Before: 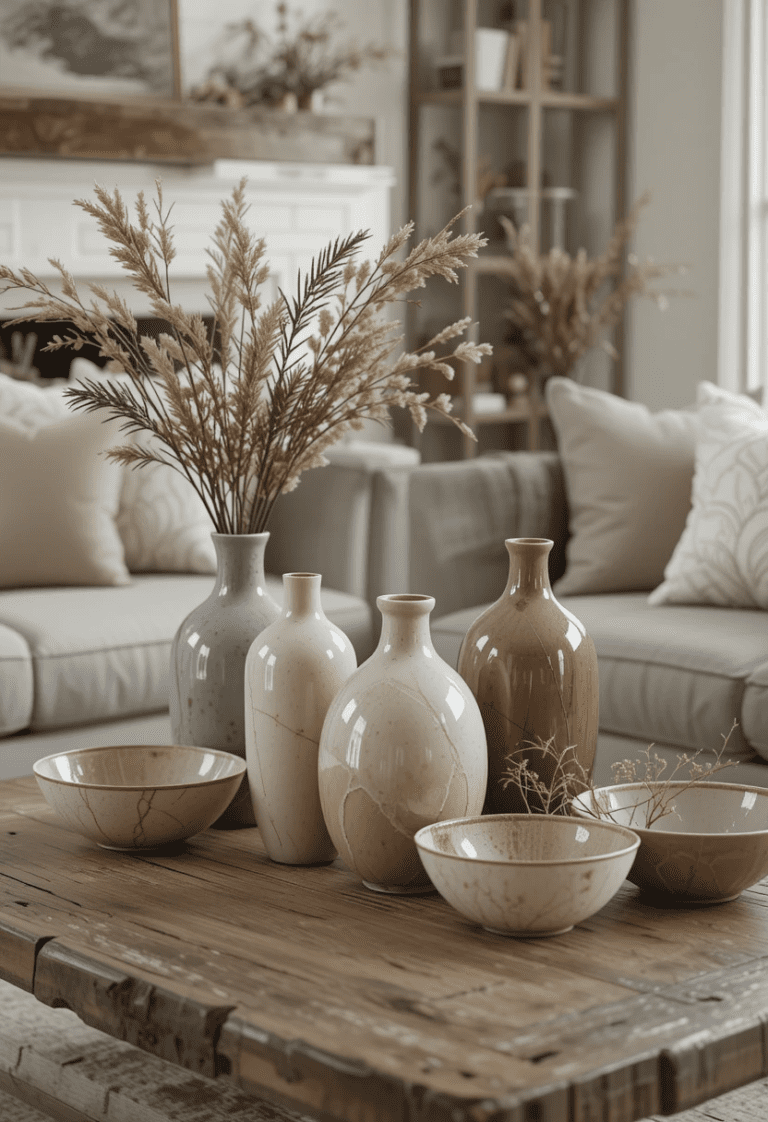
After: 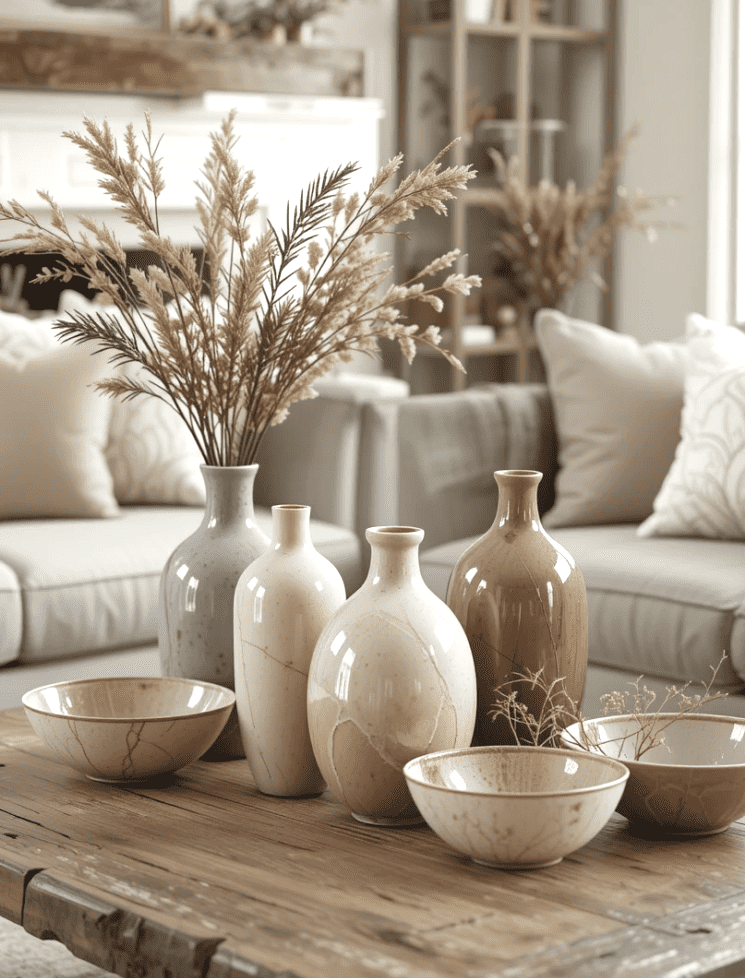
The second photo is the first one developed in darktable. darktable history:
crop: left 1.507%, top 6.147%, right 1.379%, bottom 6.637%
exposure: black level correction 0, exposure 0.7 EV, compensate exposure bias true, compensate highlight preservation false
